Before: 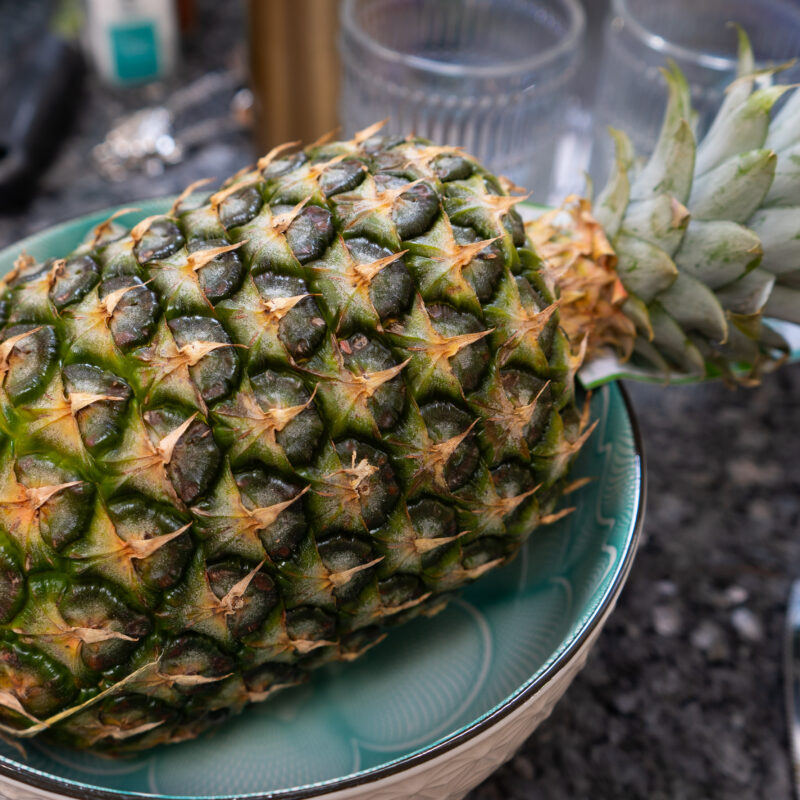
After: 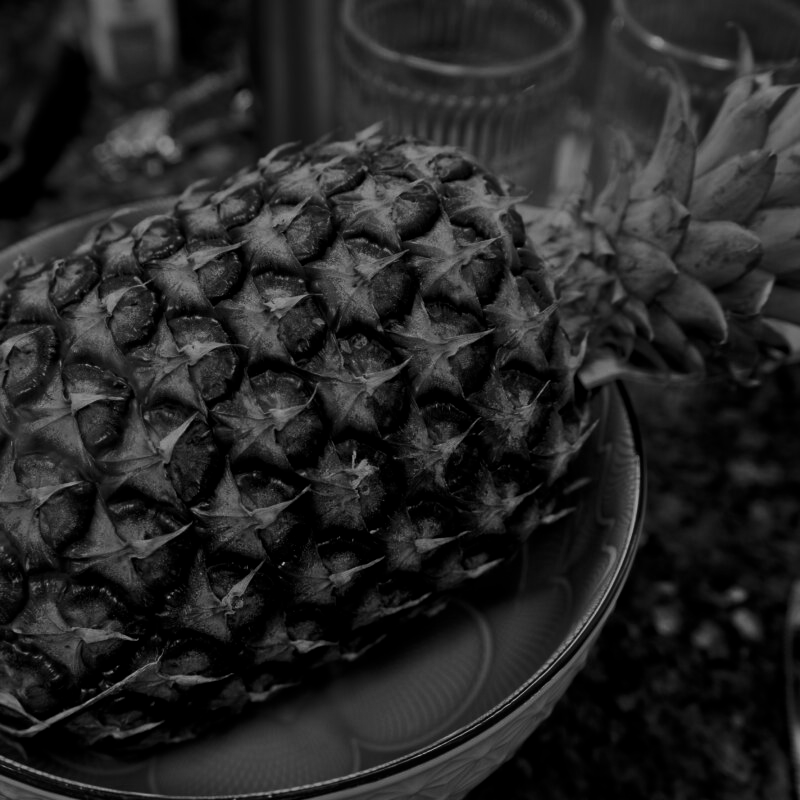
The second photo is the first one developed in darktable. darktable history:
tone equalizer: -7 EV 0.15 EV, -6 EV 0.6 EV, -5 EV 1.15 EV, -4 EV 1.33 EV, -3 EV 1.15 EV, -2 EV 0.6 EV, -1 EV 0.15 EV, mask exposure compensation -0.5 EV
contrast brightness saturation: contrast 0.02, brightness -1, saturation -1
filmic rgb: black relative exposure -7.65 EV, white relative exposure 4.56 EV, hardness 3.61
